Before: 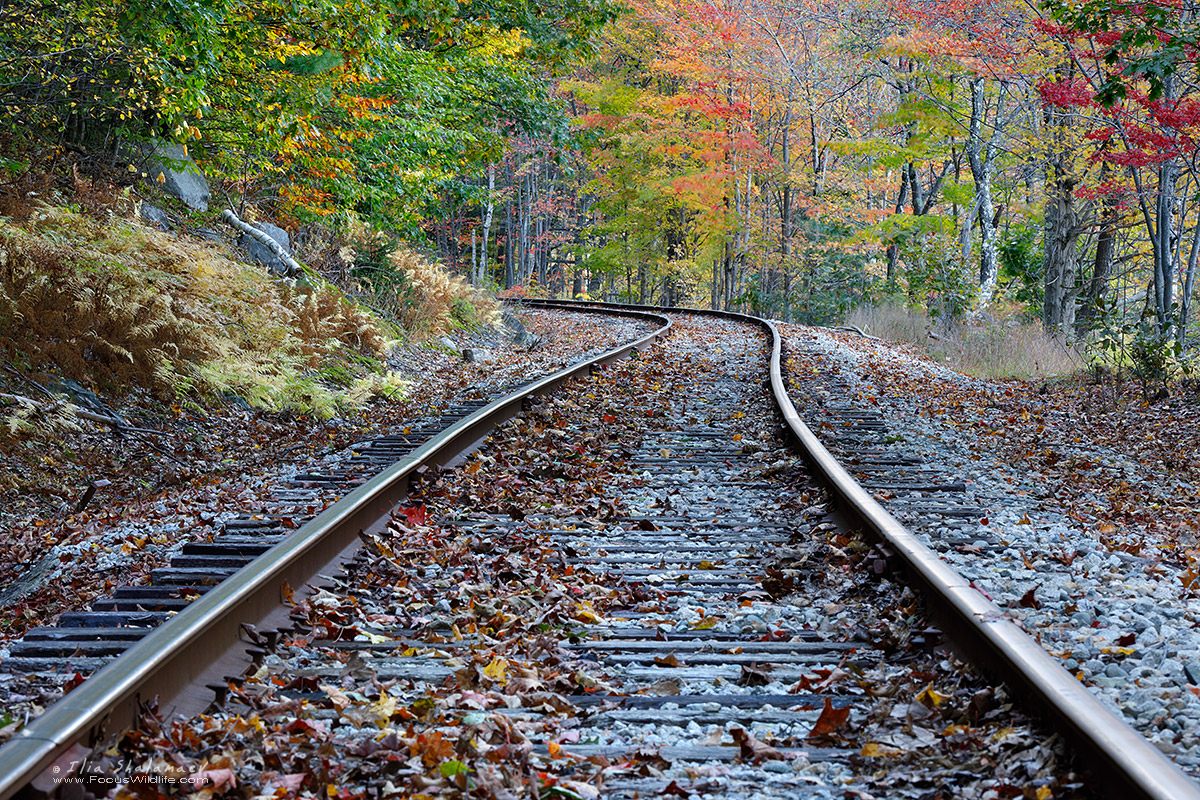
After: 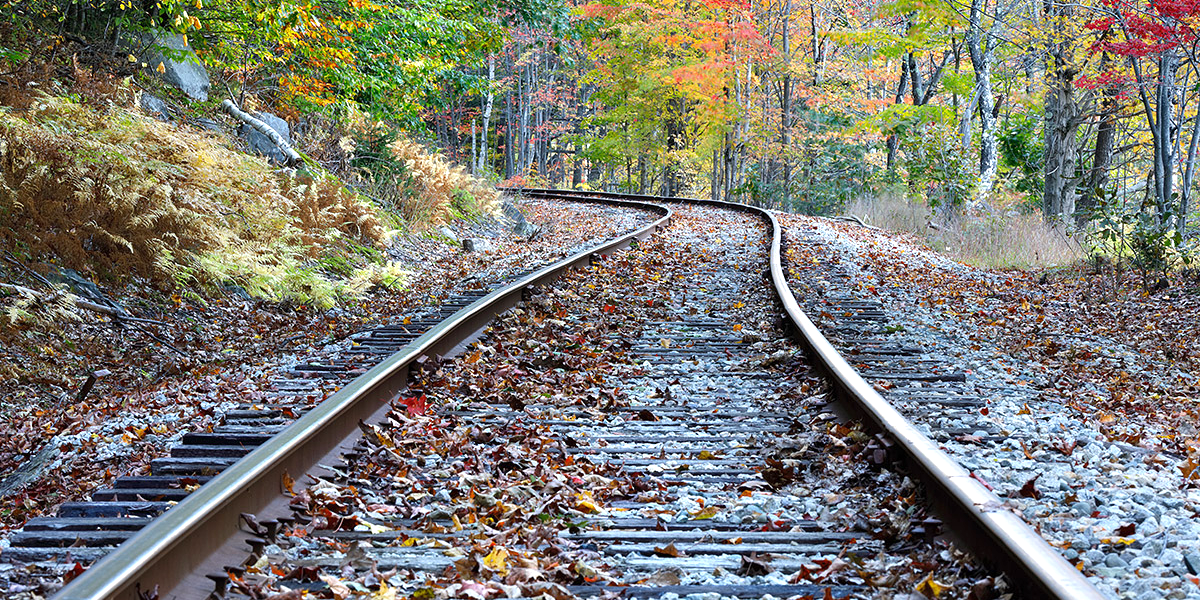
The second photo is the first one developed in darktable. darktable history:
exposure: exposure 0.574 EV, compensate highlight preservation false
crop: top 13.819%, bottom 11.169%
